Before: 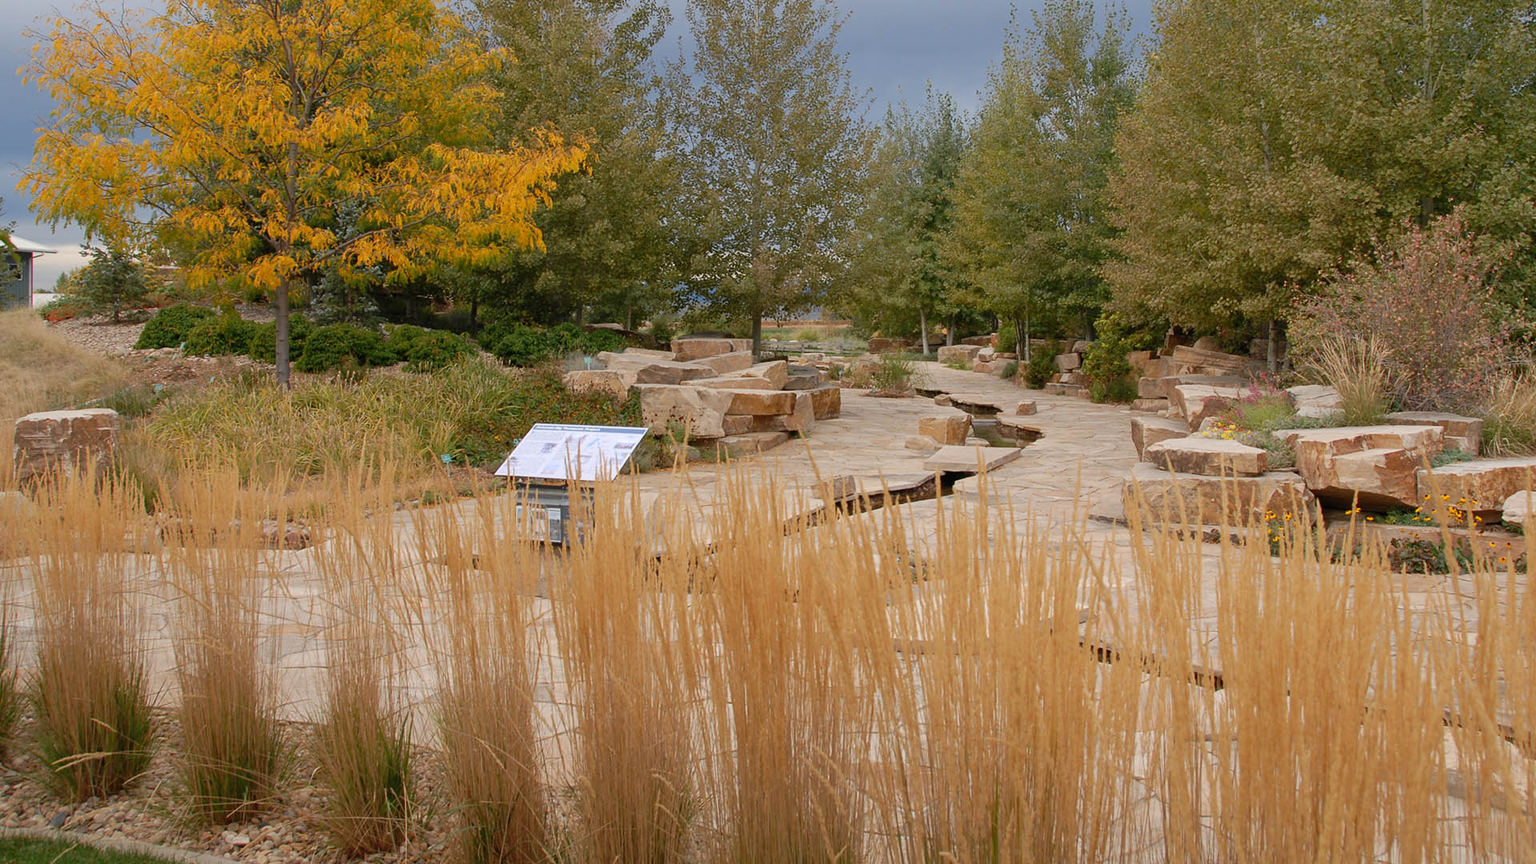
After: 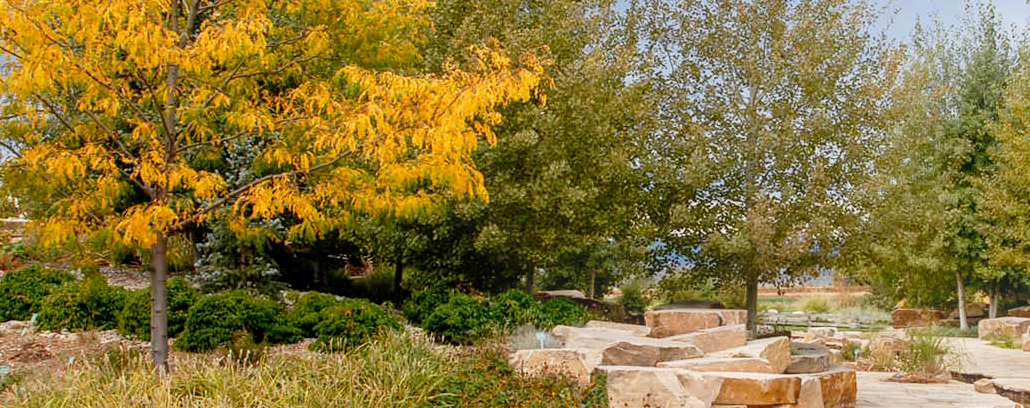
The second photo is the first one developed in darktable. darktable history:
local contrast: on, module defaults
filmic rgb: middle gray luminance 12.74%, black relative exposure -10.13 EV, white relative exposure 3.47 EV, threshold 6 EV, target black luminance 0%, hardness 5.74, latitude 44.69%, contrast 1.221, highlights saturation mix 5%, shadows ↔ highlights balance 26.78%, add noise in highlights 0, preserve chrominance no, color science v3 (2019), use custom middle-gray values true, iterations of high-quality reconstruction 0, contrast in highlights soft, enable highlight reconstruction true
bloom: on, module defaults
crop: left 10.121%, top 10.631%, right 36.218%, bottom 51.526%
